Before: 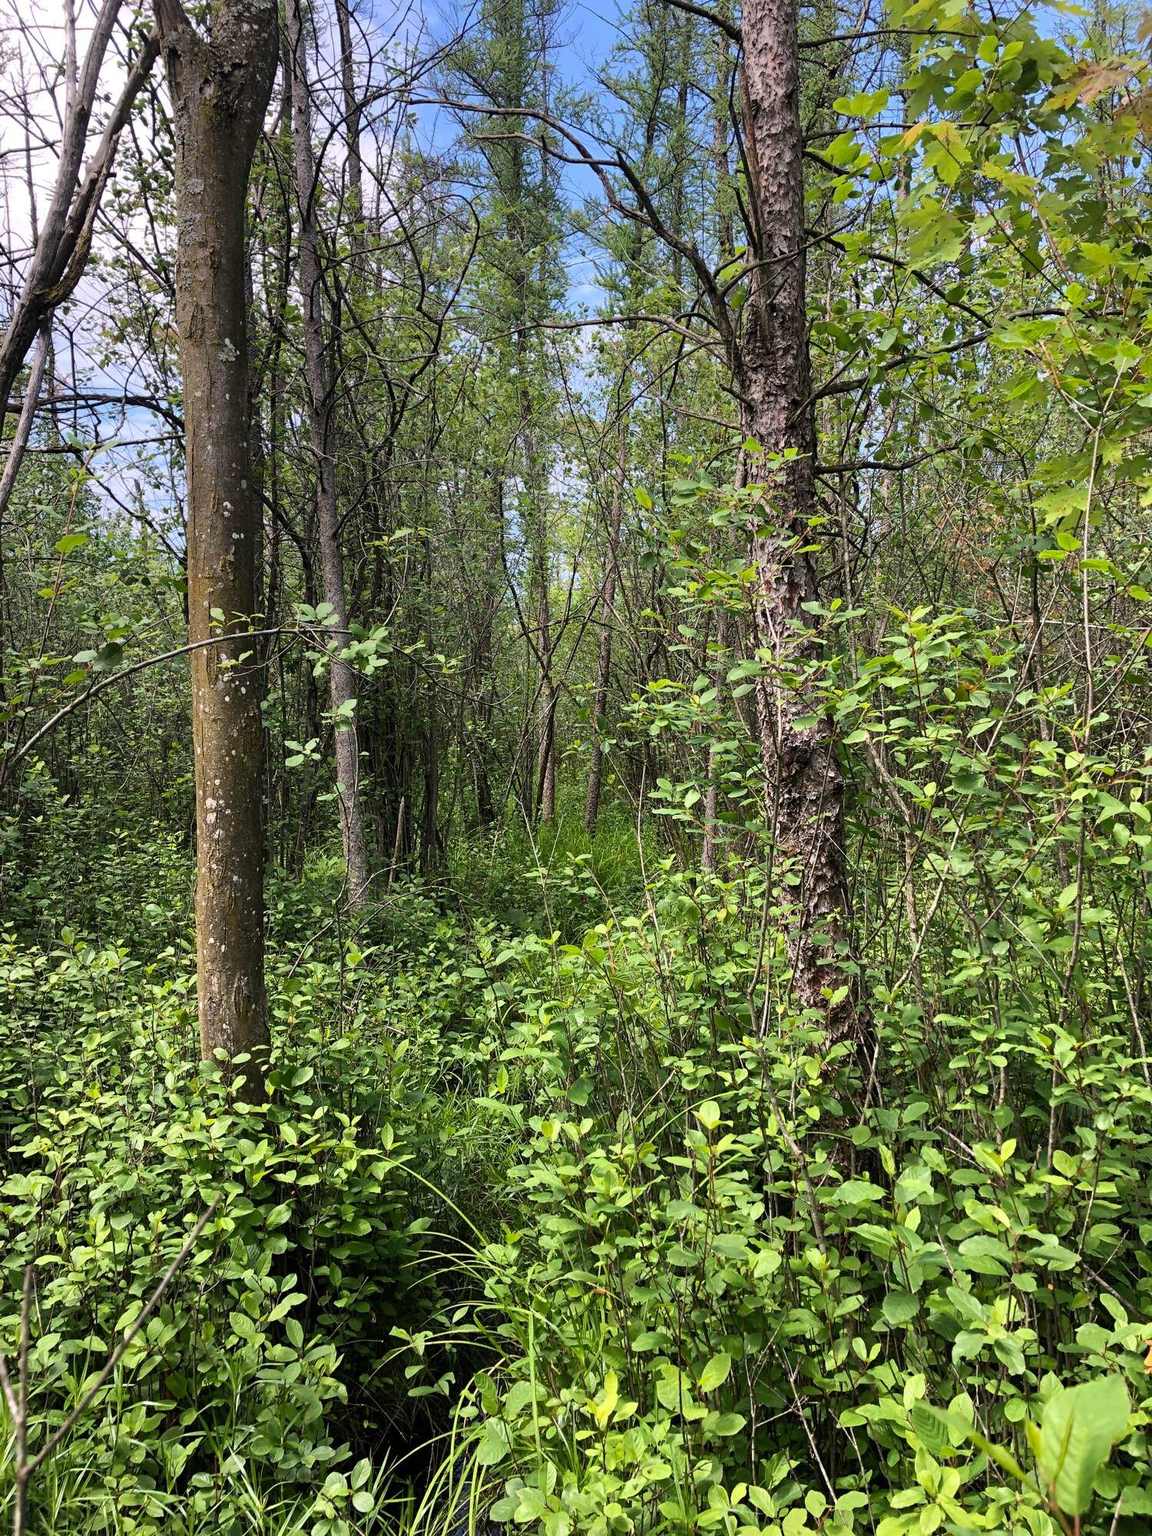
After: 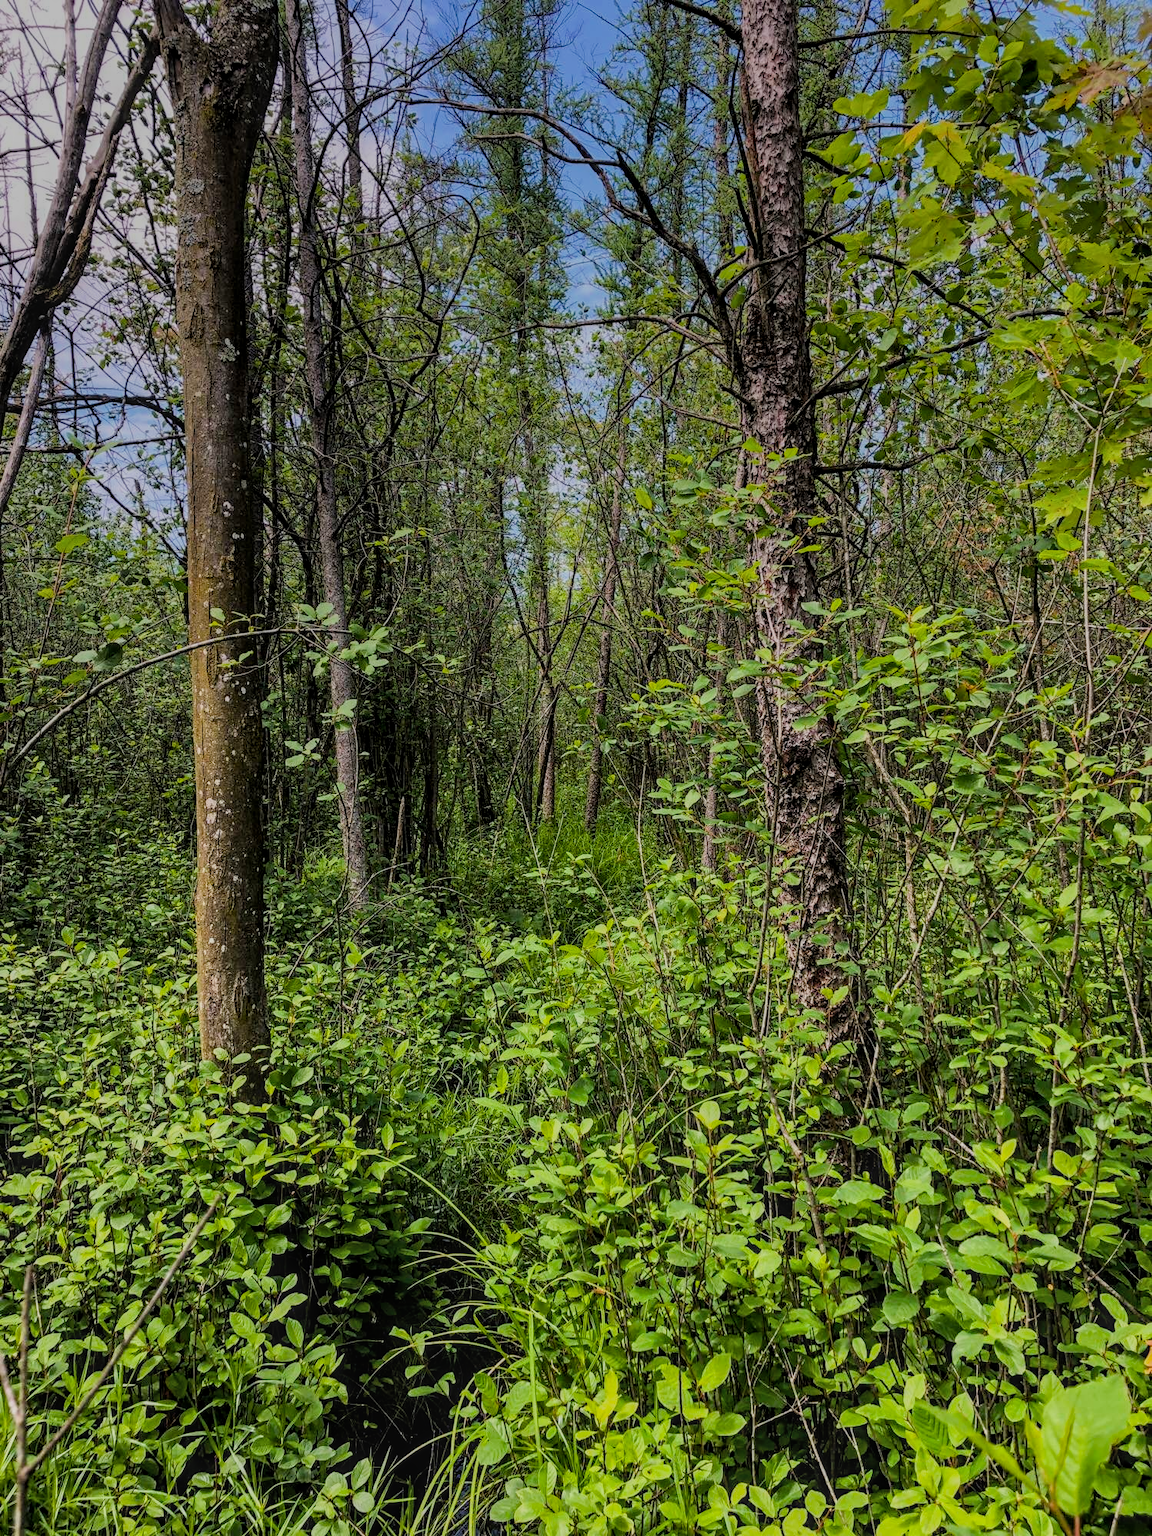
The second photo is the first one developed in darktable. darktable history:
local contrast: highlights 0%, shadows 0%, detail 133%
graduated density: on, module defaults
sharpen: radius 5.325, amount 0.312, threshold 26.433
color balance rgb: perceptual saturation grading › global saturation 20%, global vibrance 20%
filmic rgb: black relative exposure -7.65 EV, white relative exposure 4.56 EV, hardness 3.61
